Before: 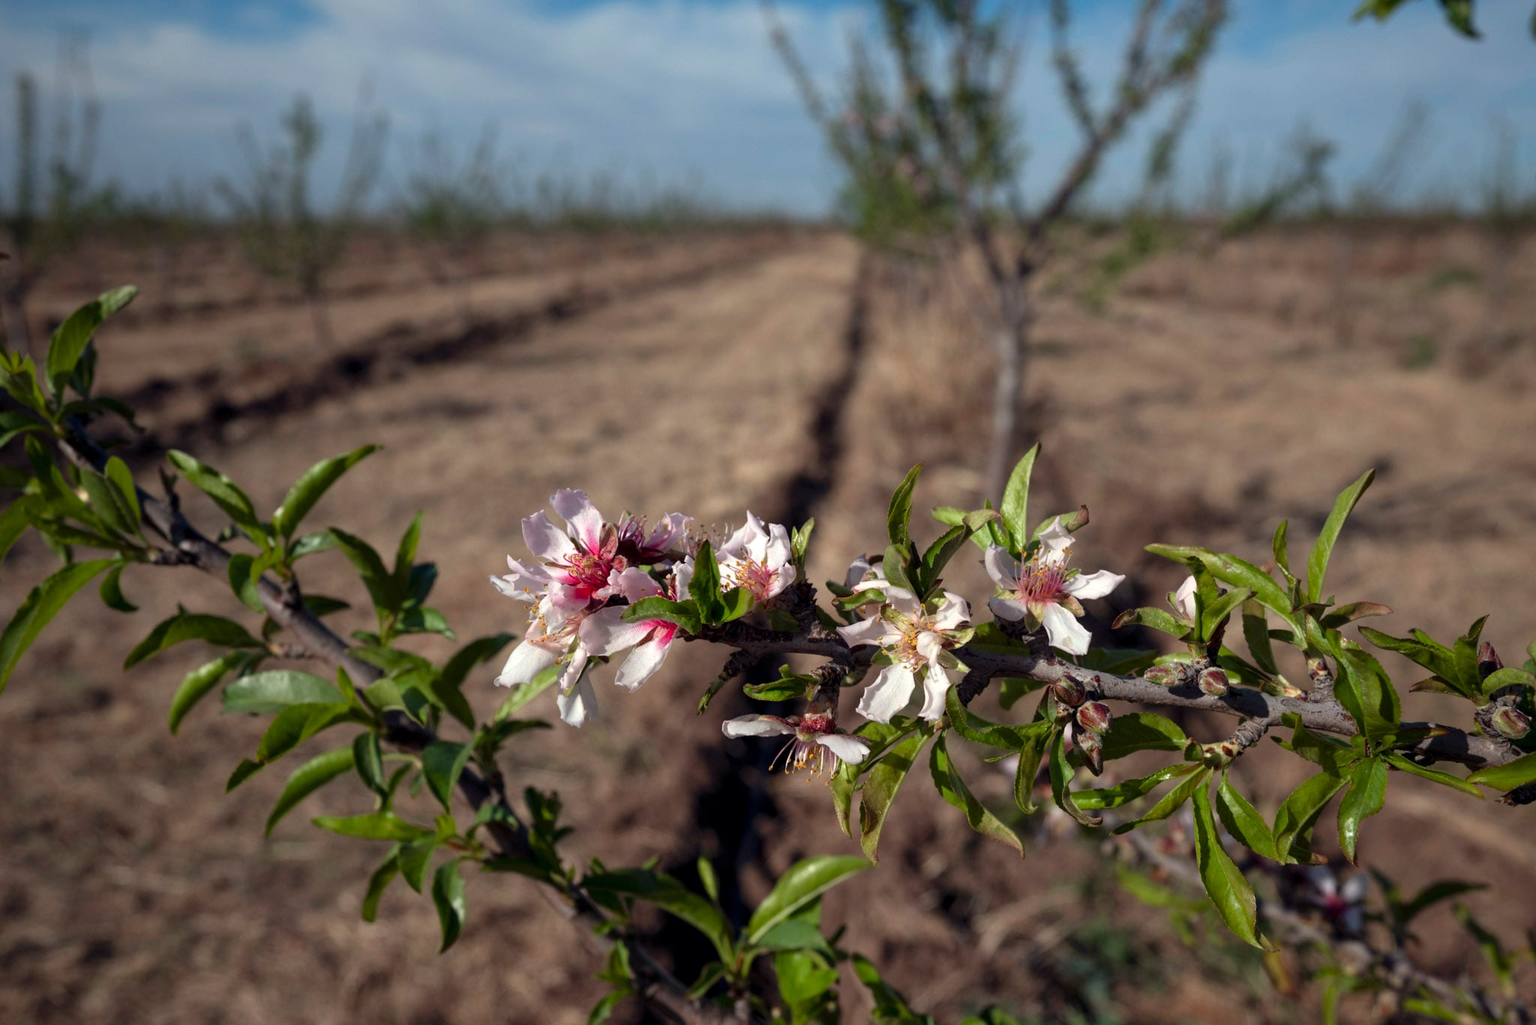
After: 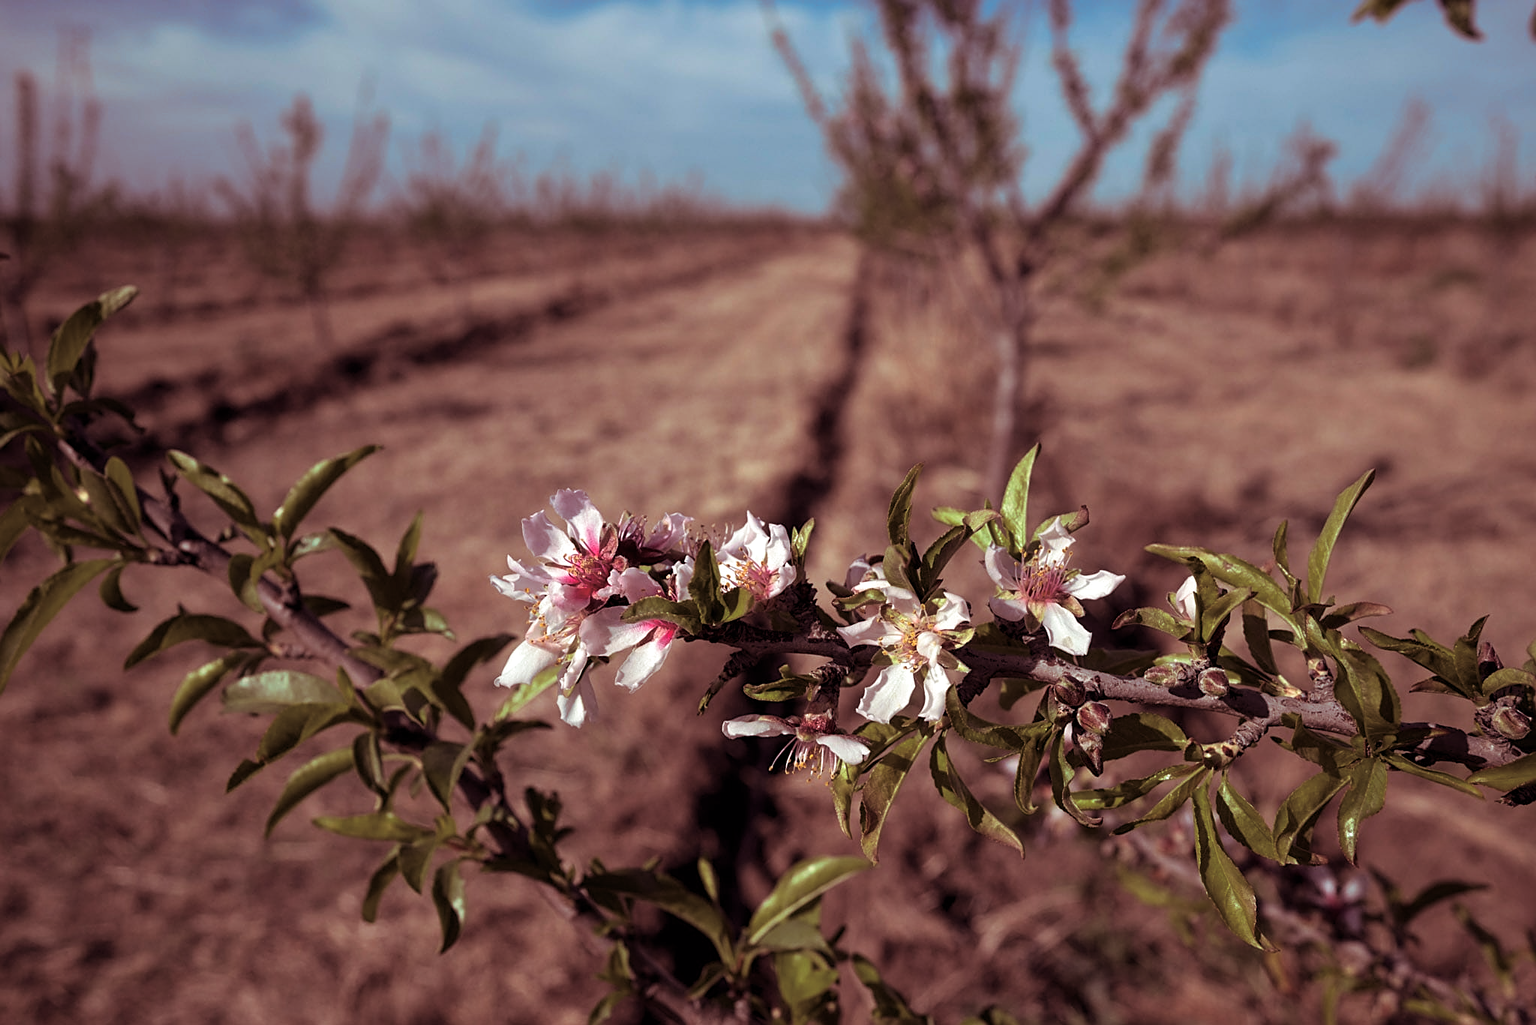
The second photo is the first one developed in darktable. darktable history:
sharpen: on, module defaults
exposure: exposure 0.042 EV
split-toning: highlights › hue 104.4°, highlights › saturation 0.17
